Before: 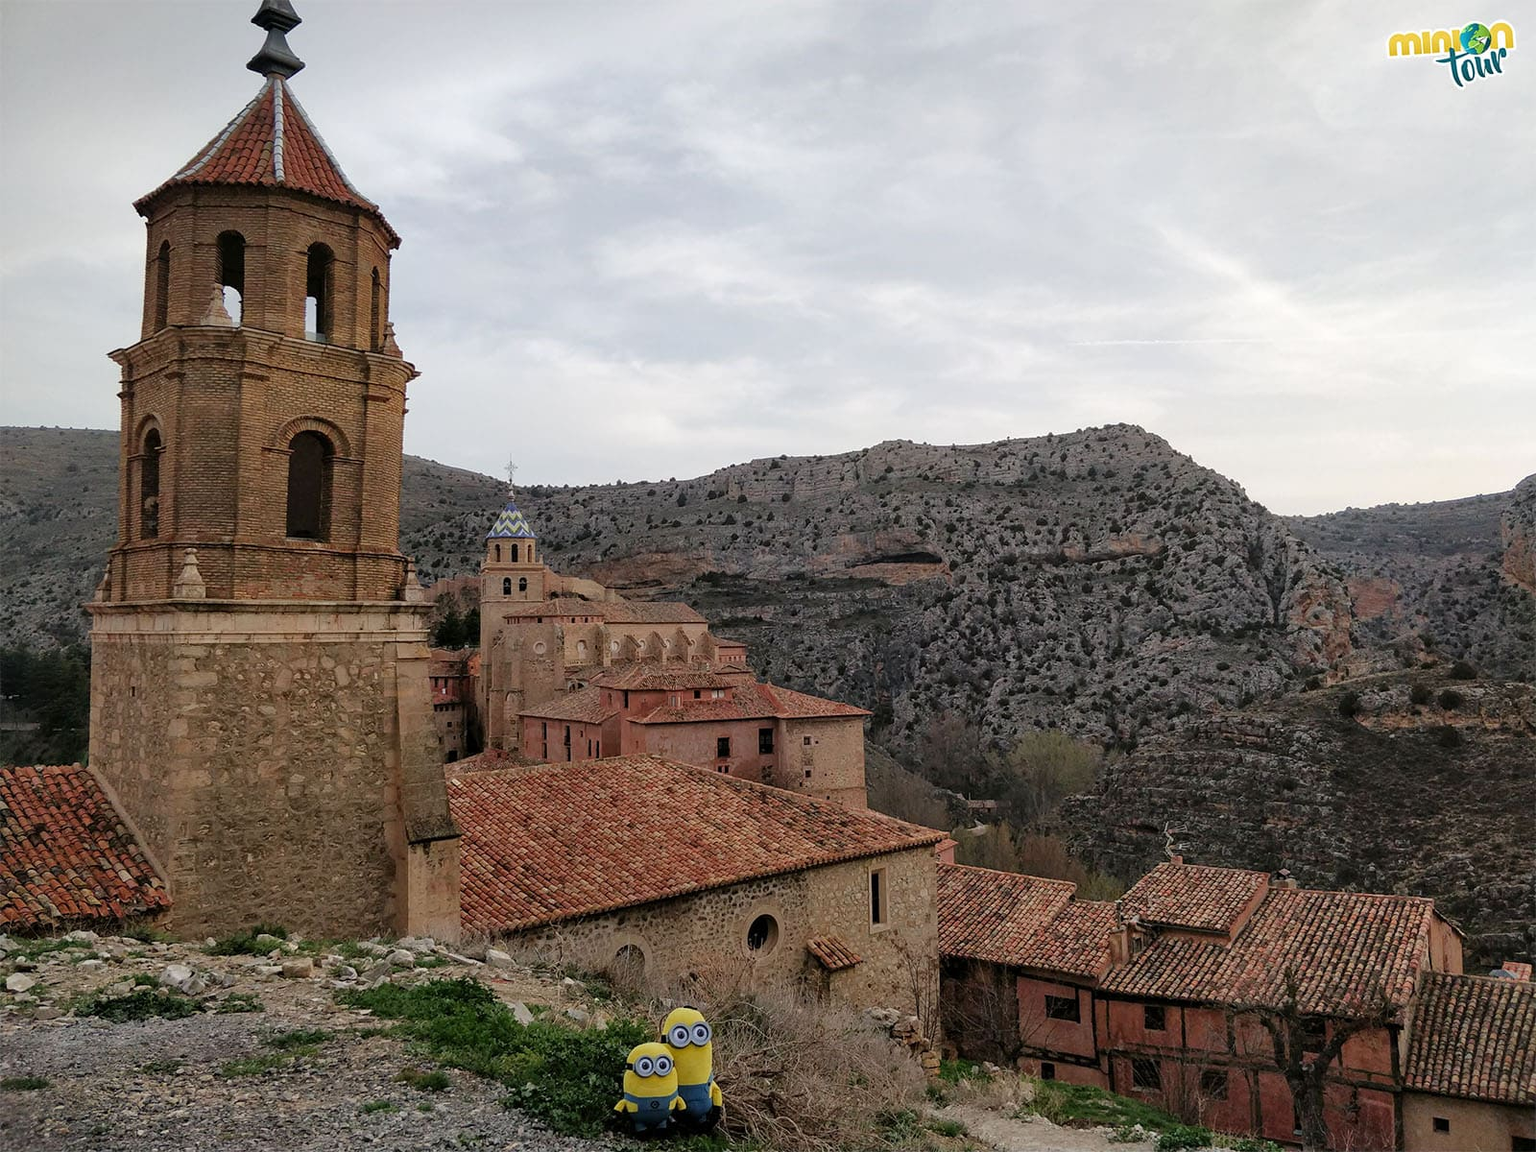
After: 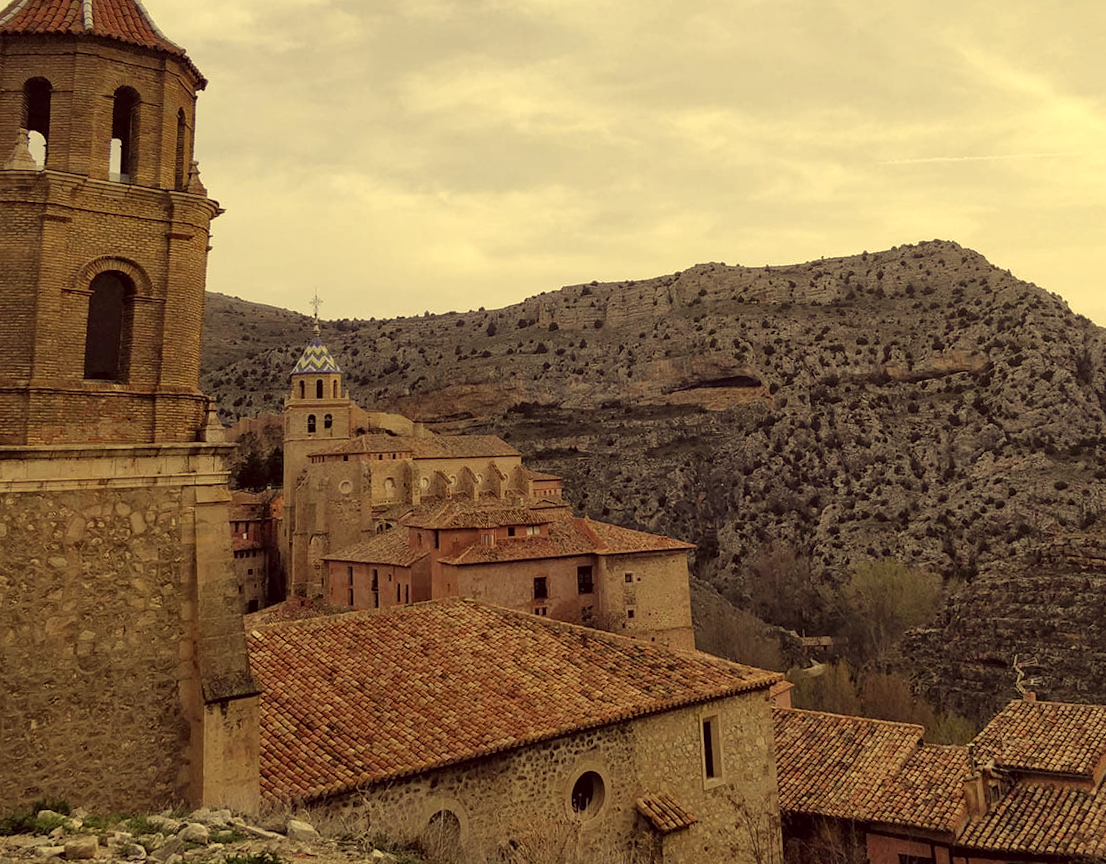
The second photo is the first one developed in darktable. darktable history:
rotate and perspective: rotation -1.68°, lens shift (vertical) -0.146, crop left 0.049, crop right 0.912, crop top 0.032, crop bottom 0.96
shadows and highlights: shadows 25, highlights -25
contrast brightness saturation: contrast 0.06, brightness -0.01, saturation -0.23
crop and rotate: left 11.831%, top 11.346%, right 13.429%, bottom 13.899%
color correction: highlights a* -0.482, highlights b* 40, shadows a* 9.8, shadows b* -0.161
white balance: emerald 1
